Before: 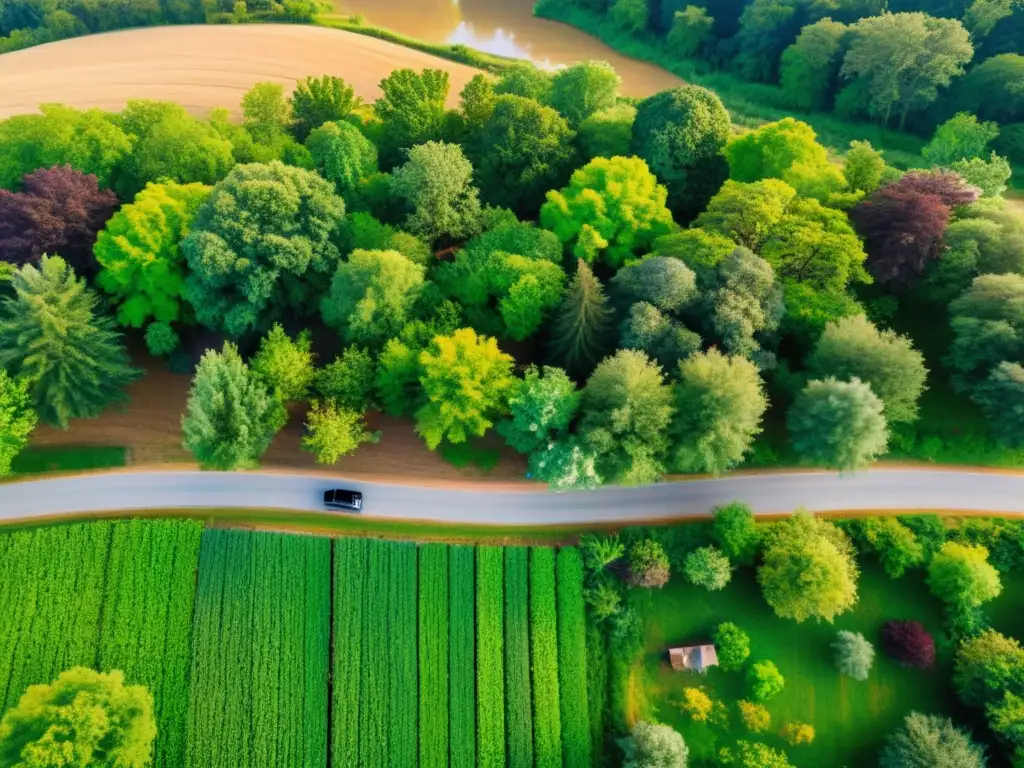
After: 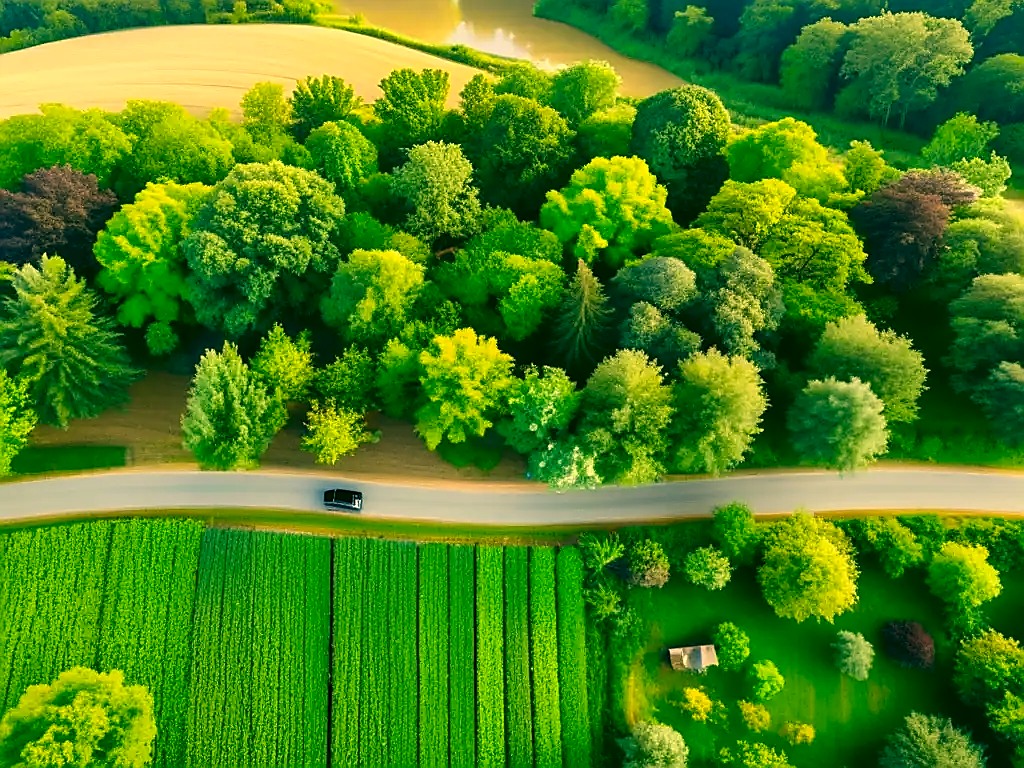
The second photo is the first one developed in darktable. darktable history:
color zones: curves: ch0 [(0, 0.558) (0.143, 0.559) (0.286, 0.529) (0.429, 0.505) (0.571, 0.5) (0.714, 0.5) (0.857, 0.5) (1, 0.558)]; ch1 [(0, 0.469) (0.01, 0.469) (0.12, 0.446) (0.248, 0.469) (0.5, 0.5) (0.748, 0.5) (0.99, 0.469) (1, 0.469)]
color correction: highlights a* 5.68, highlights b* 33.58, shadows a* -25.19, shadows b* 4.04
sharpen: radius 1.388, amount 1.255, threshold 0.673
